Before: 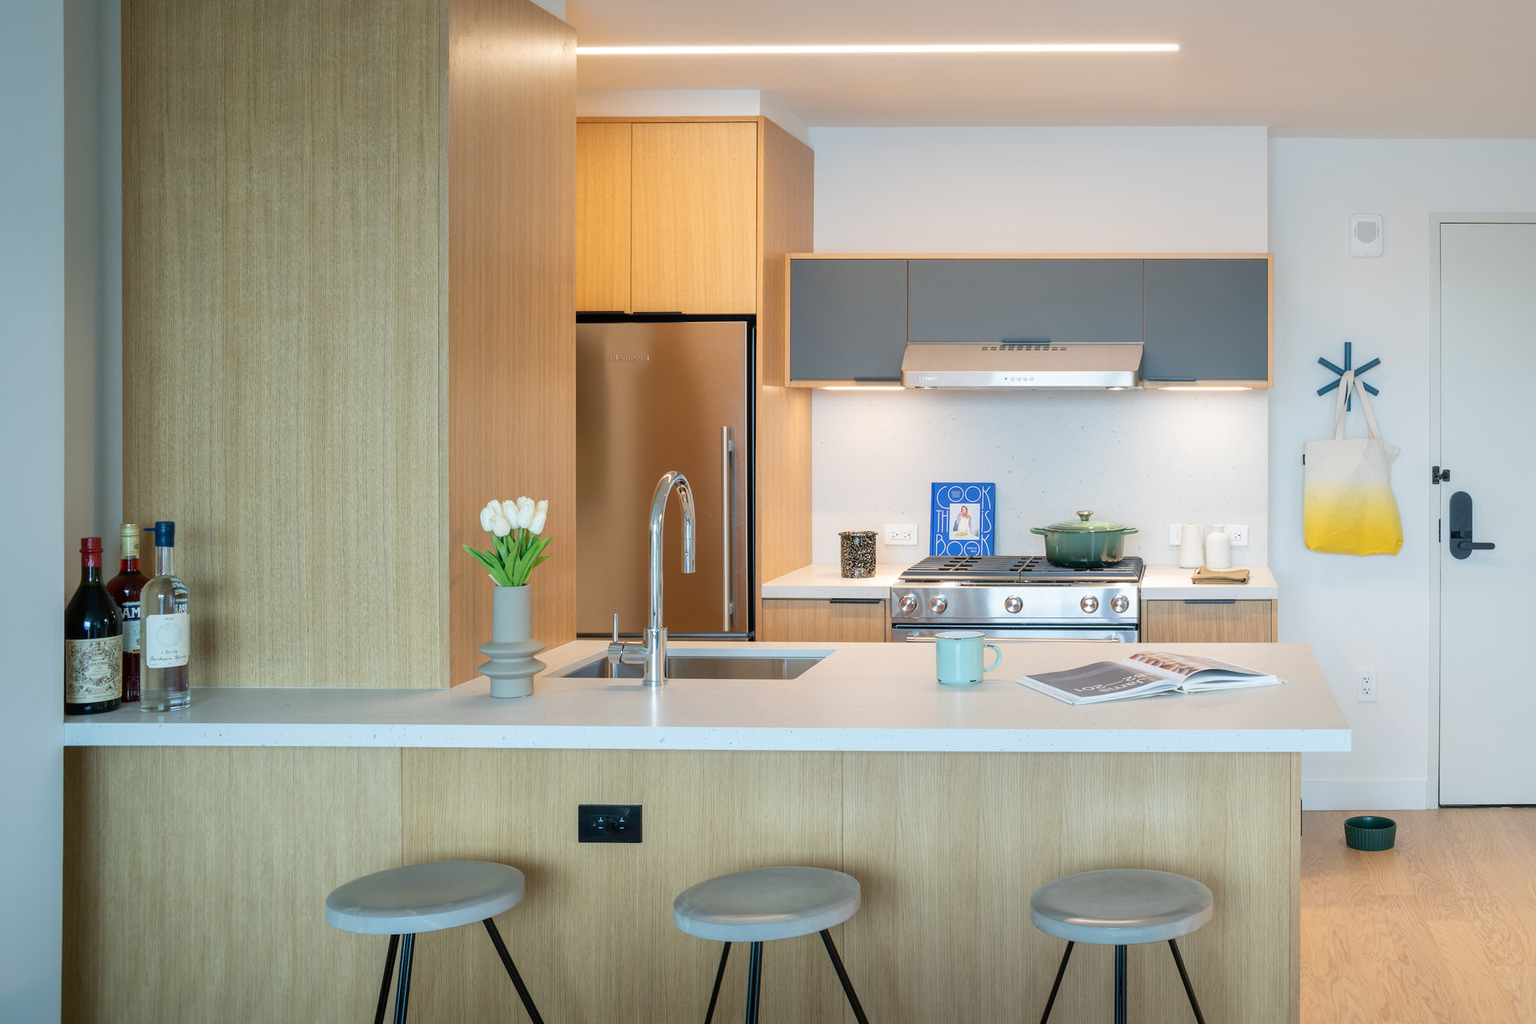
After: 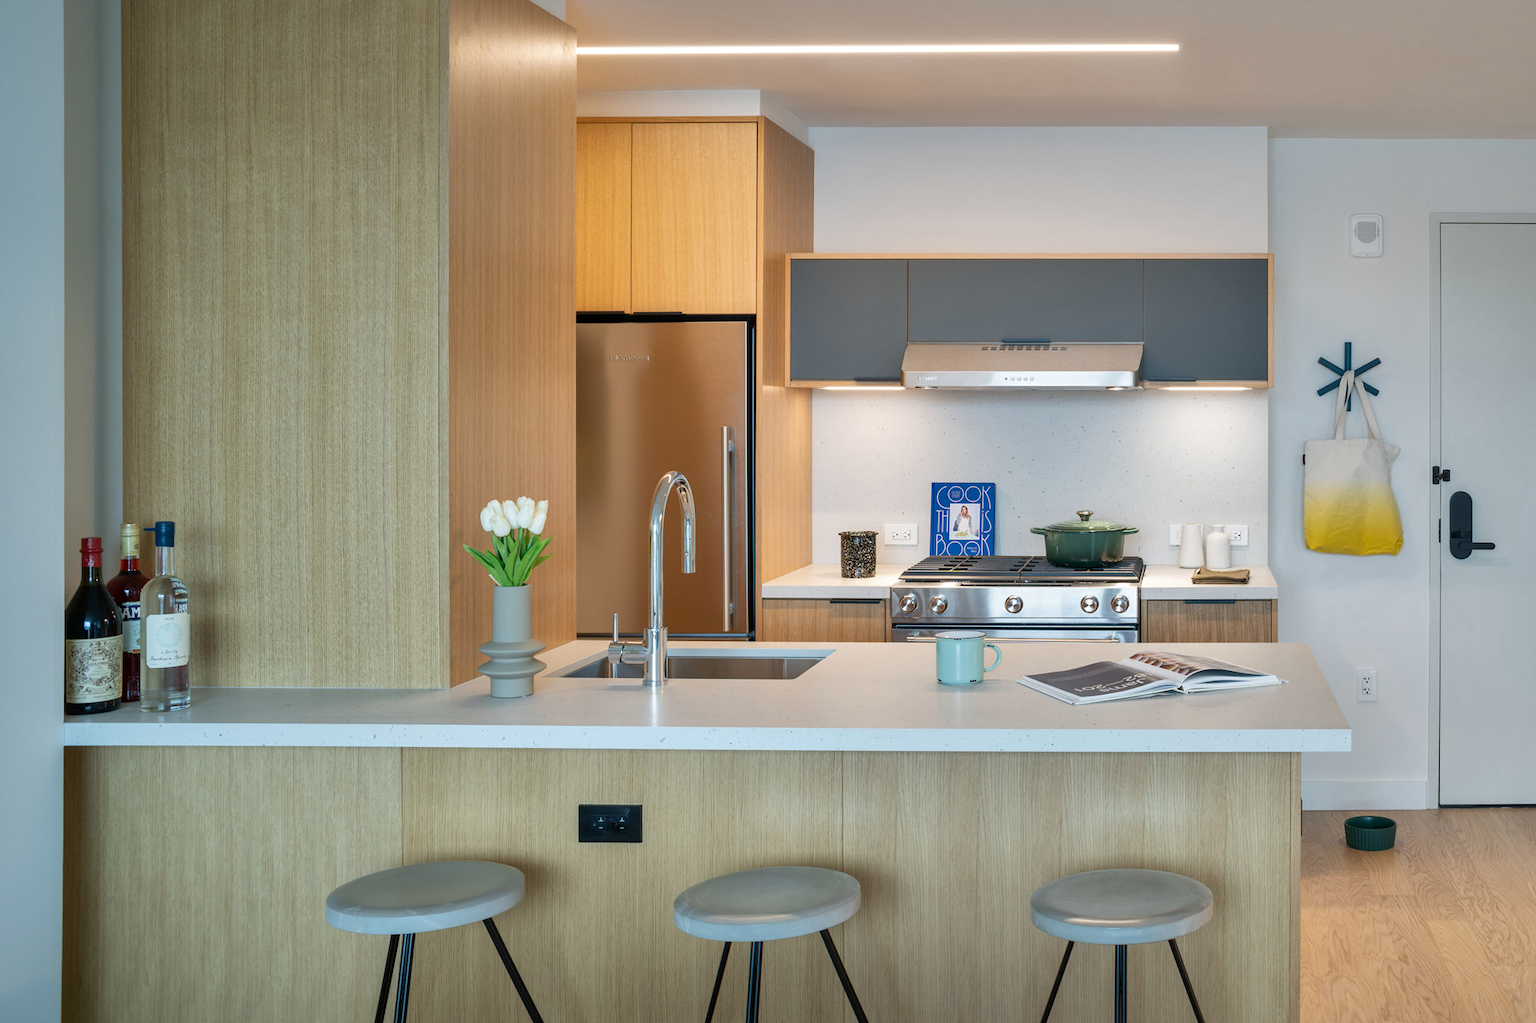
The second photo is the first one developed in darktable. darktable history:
shadows and highlights: shadows 59.29, highlights -60.41, highlights color adjustment 0.271%, soften with gaussian
tone equalizer: on, module defaults
